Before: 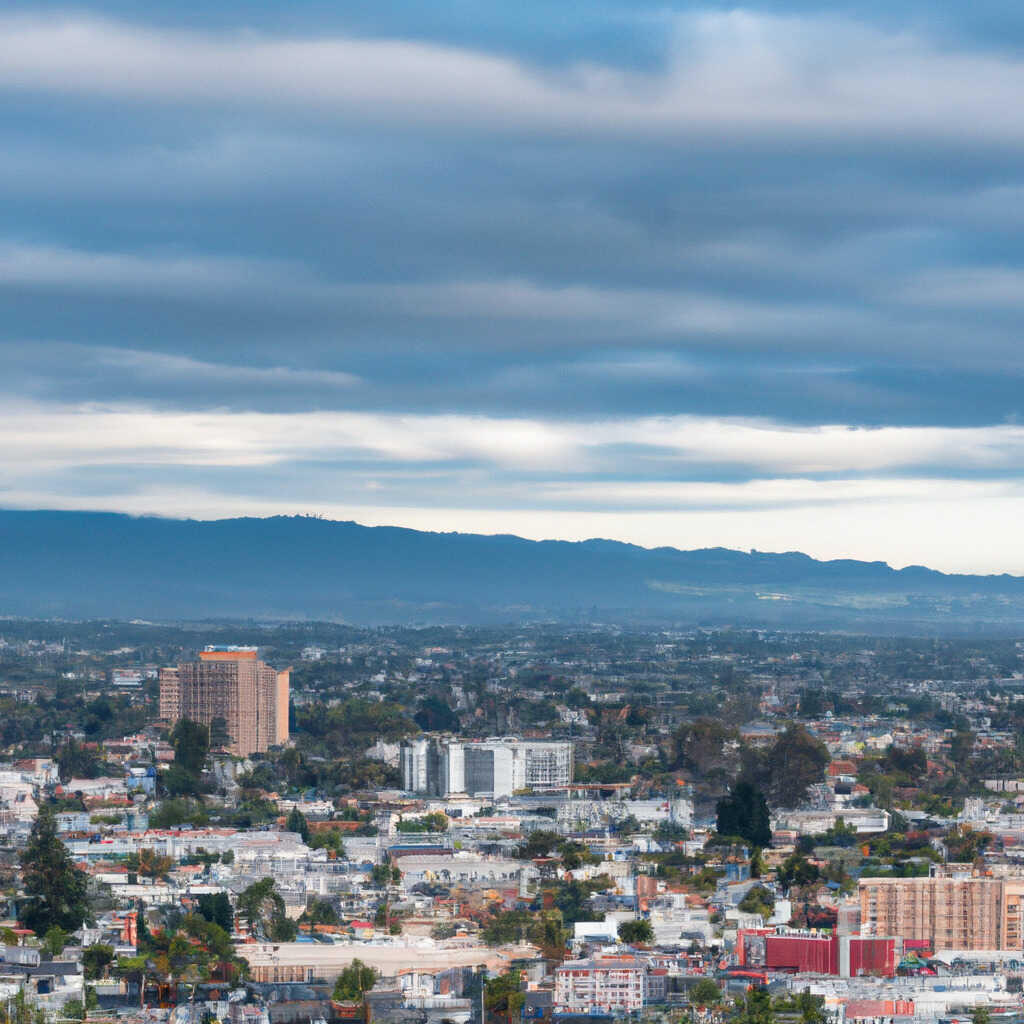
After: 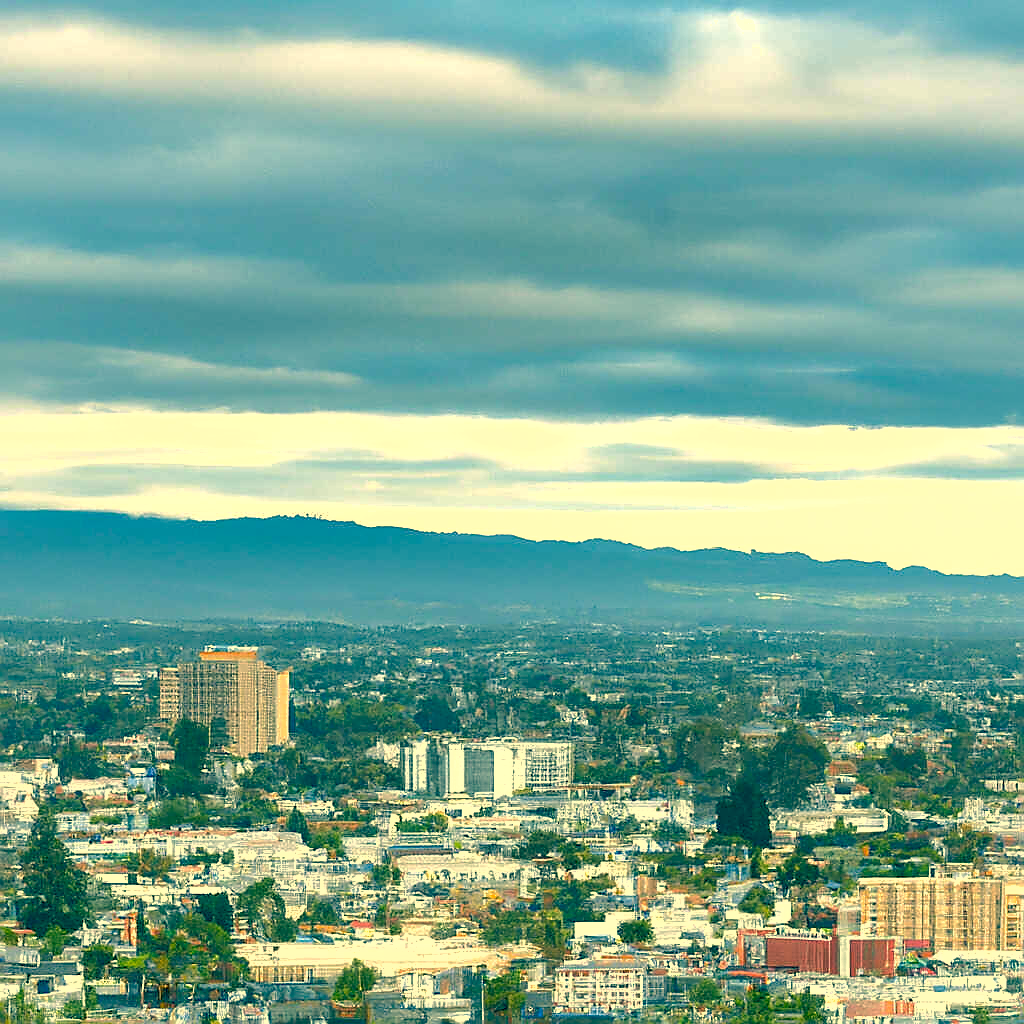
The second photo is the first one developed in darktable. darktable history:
shadows and highlights: on, module defaults
color correction: highlights a* 1.85, highlights b* 34.6, shadows a* -36.05, shadows b* -6.26
tone equalizer: edges refinement/feathering 500, mask exposure compensation -1.57 EV, preserve details no
sharpen: radius 1.353, amount 1.266, threshold 0.822
exposure: black level correction 0, exposure 0.696 EV, compensate highlight preservation false
